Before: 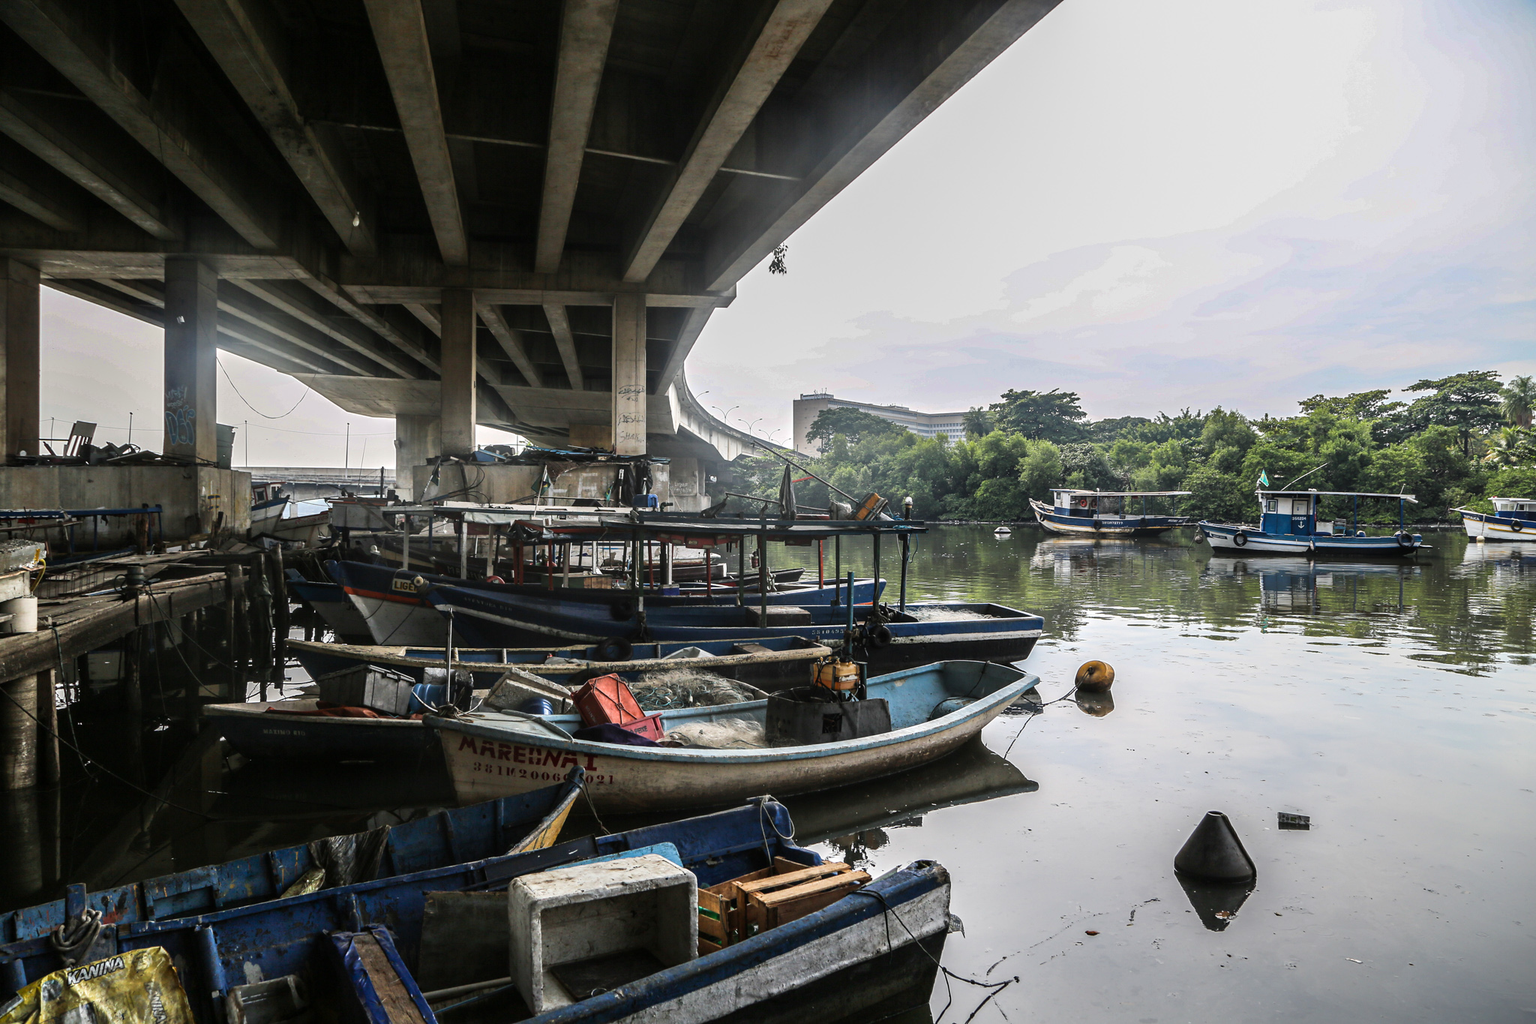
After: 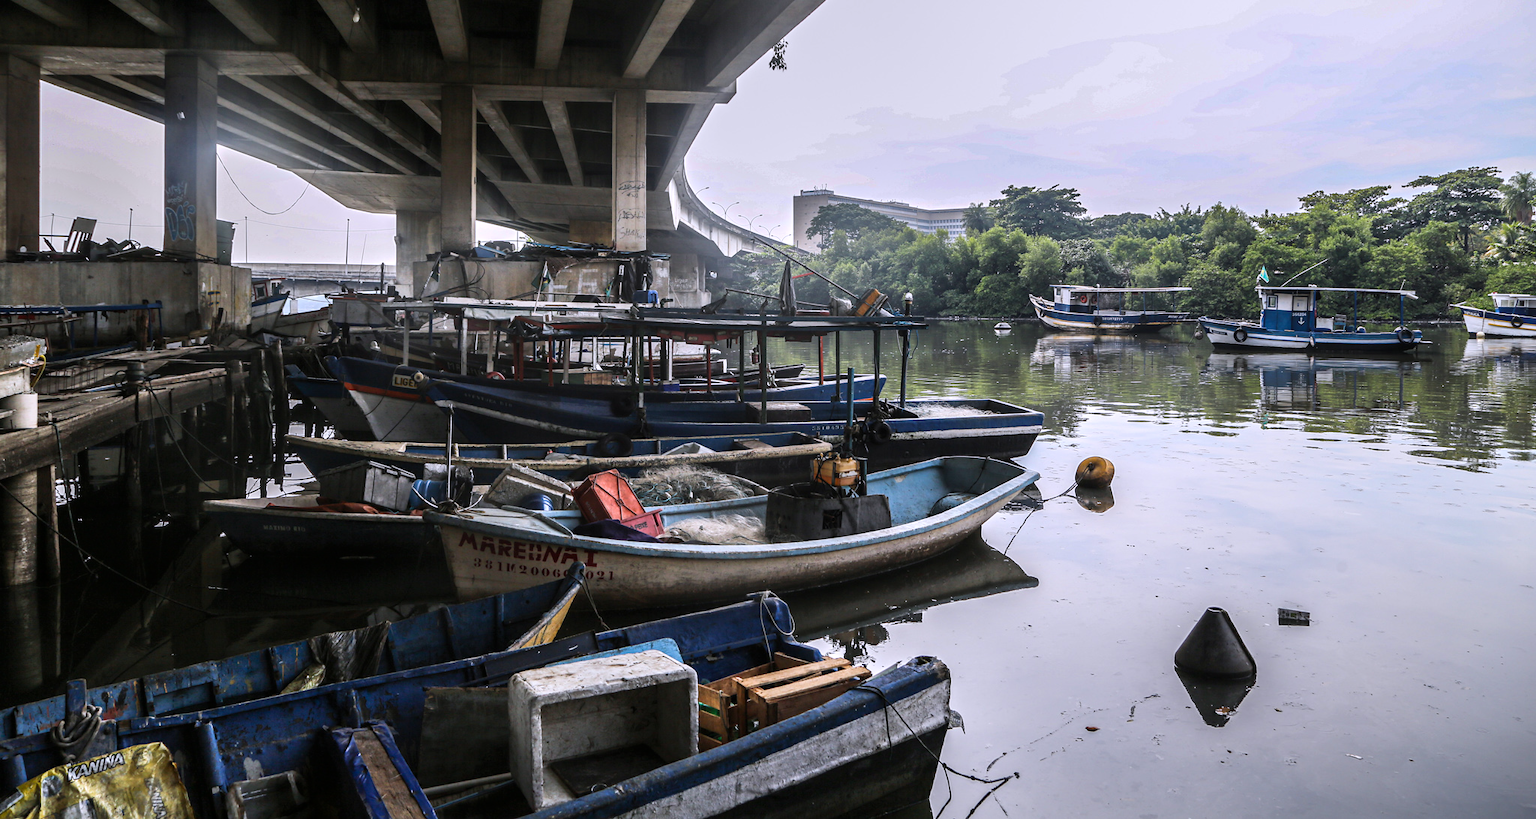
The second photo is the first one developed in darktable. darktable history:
crop and rotate: top 19.998%
tone equalizer: -8 EV -0.55 EV
white balance: red 1.004, blue 1.096
